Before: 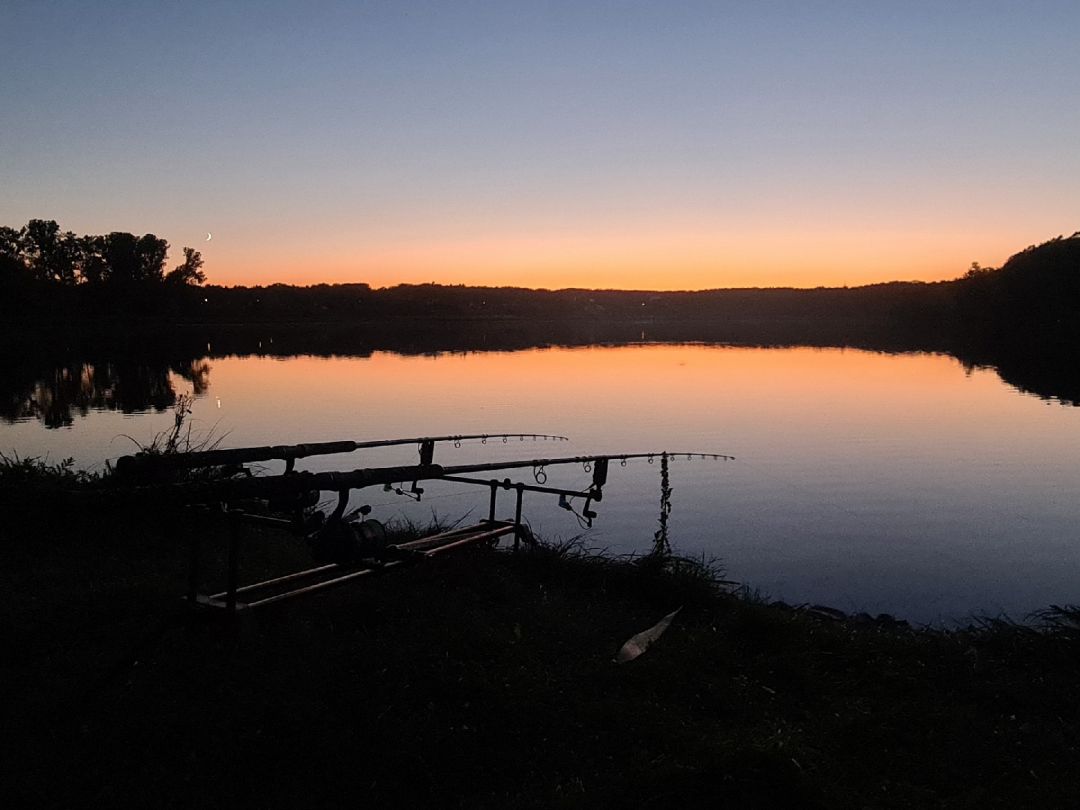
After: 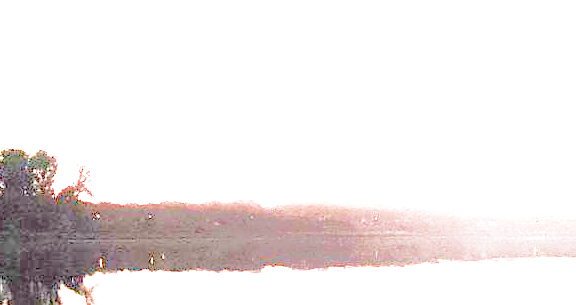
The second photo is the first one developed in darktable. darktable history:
tone equalizer: -8 EV -1.98 EV, -7 EV -1.97 EV, -6 EV -1.98 EV, -5 EV -1.99 EV, -4 EV -2 EV, -3 EV -1.97 EV, -2 EV -1.99 EV, -1 EV -1.61 EV, +0 EV -1.98 EV, edges refinement/feathering 500, mask exposure compensation -1.57 EV, preserve details no
crop: left 10.052%, top 10.478%, right 36.228%, bottom 51.844%
exposure: exposure 7.92 EV, compensate highlight preservation false
levels: levels [0.018, 0.493, 1]
filmic rgb: black relative exposure -7.97 EV, white relative exposure 4.05 EV, hardness 4.15, contrast 0.936, color science v4 (2020)
